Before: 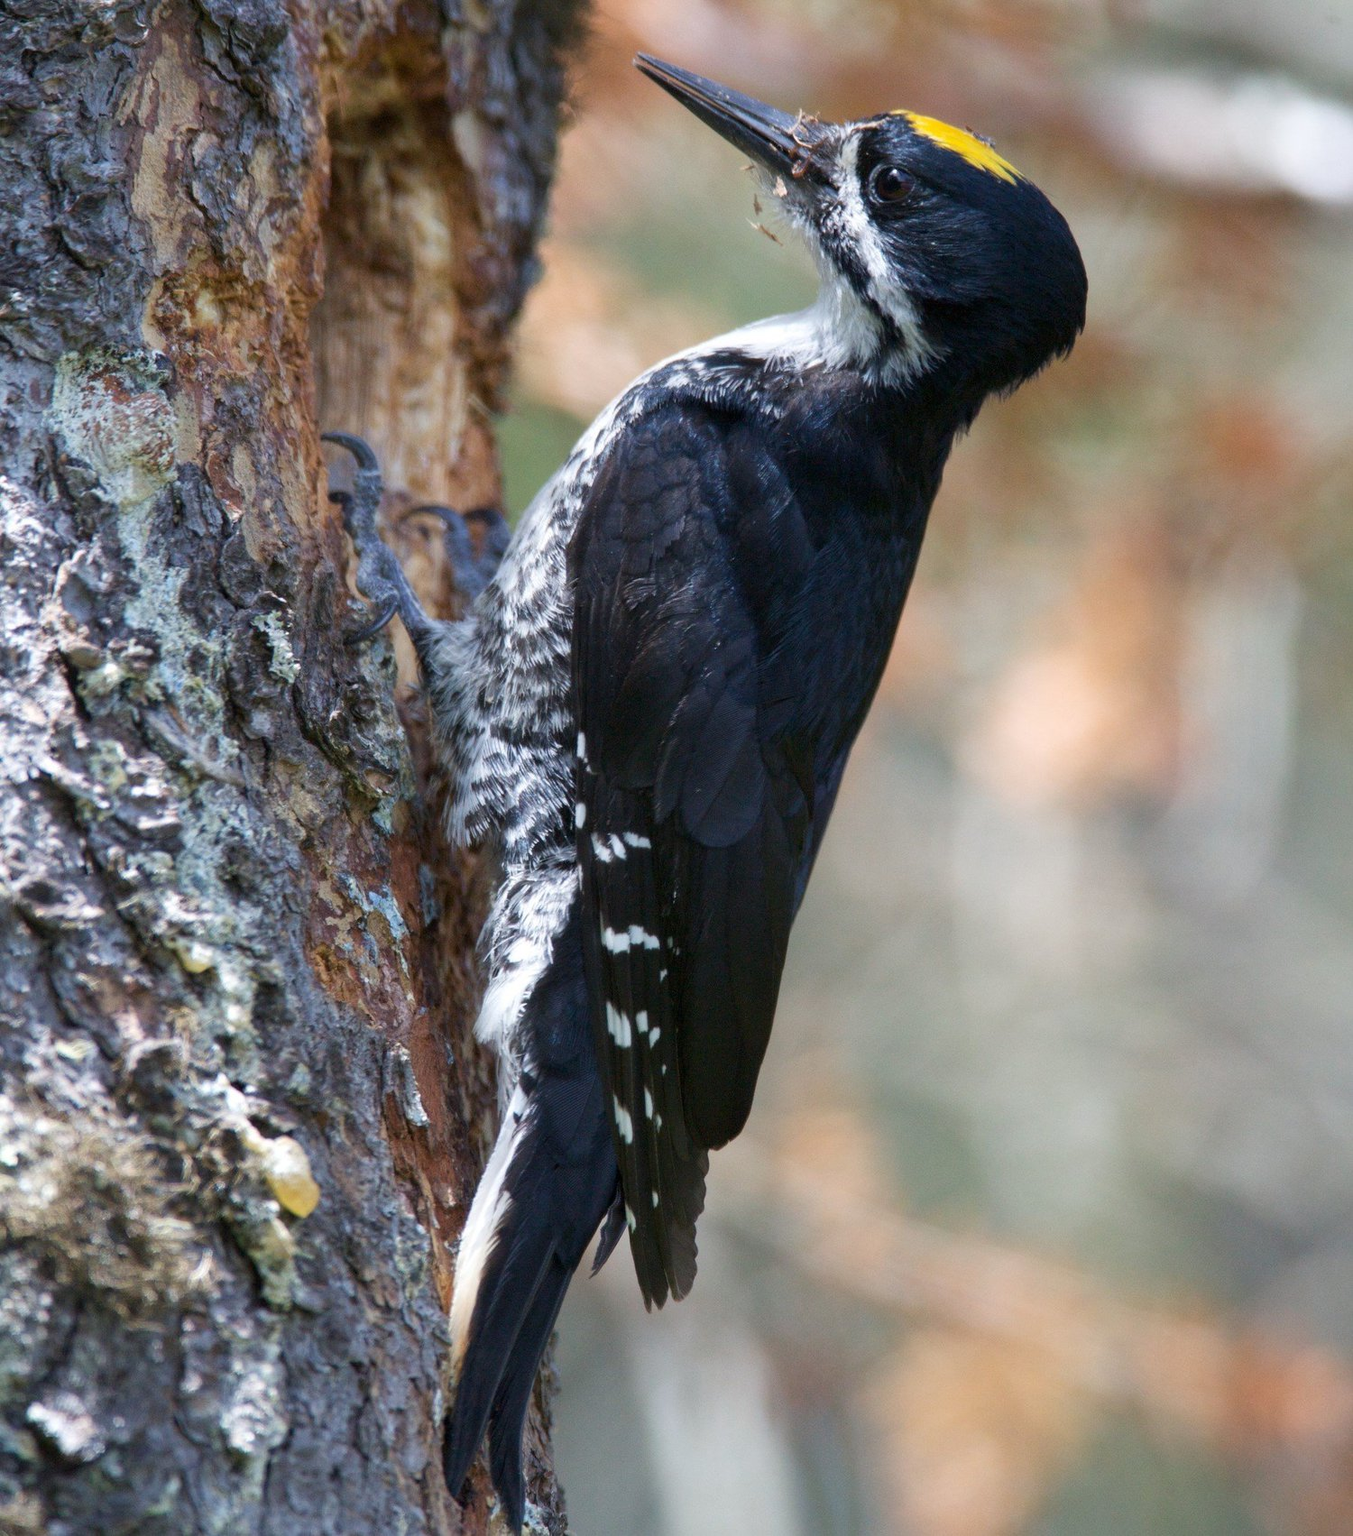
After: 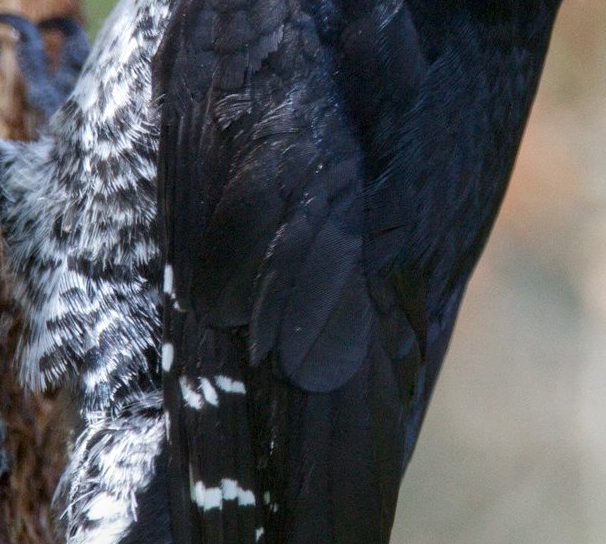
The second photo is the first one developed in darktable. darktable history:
local contrast: on, module defaults
crop: left 31.751%, top 32.172%, right 27.8%, bottom 35.83%
